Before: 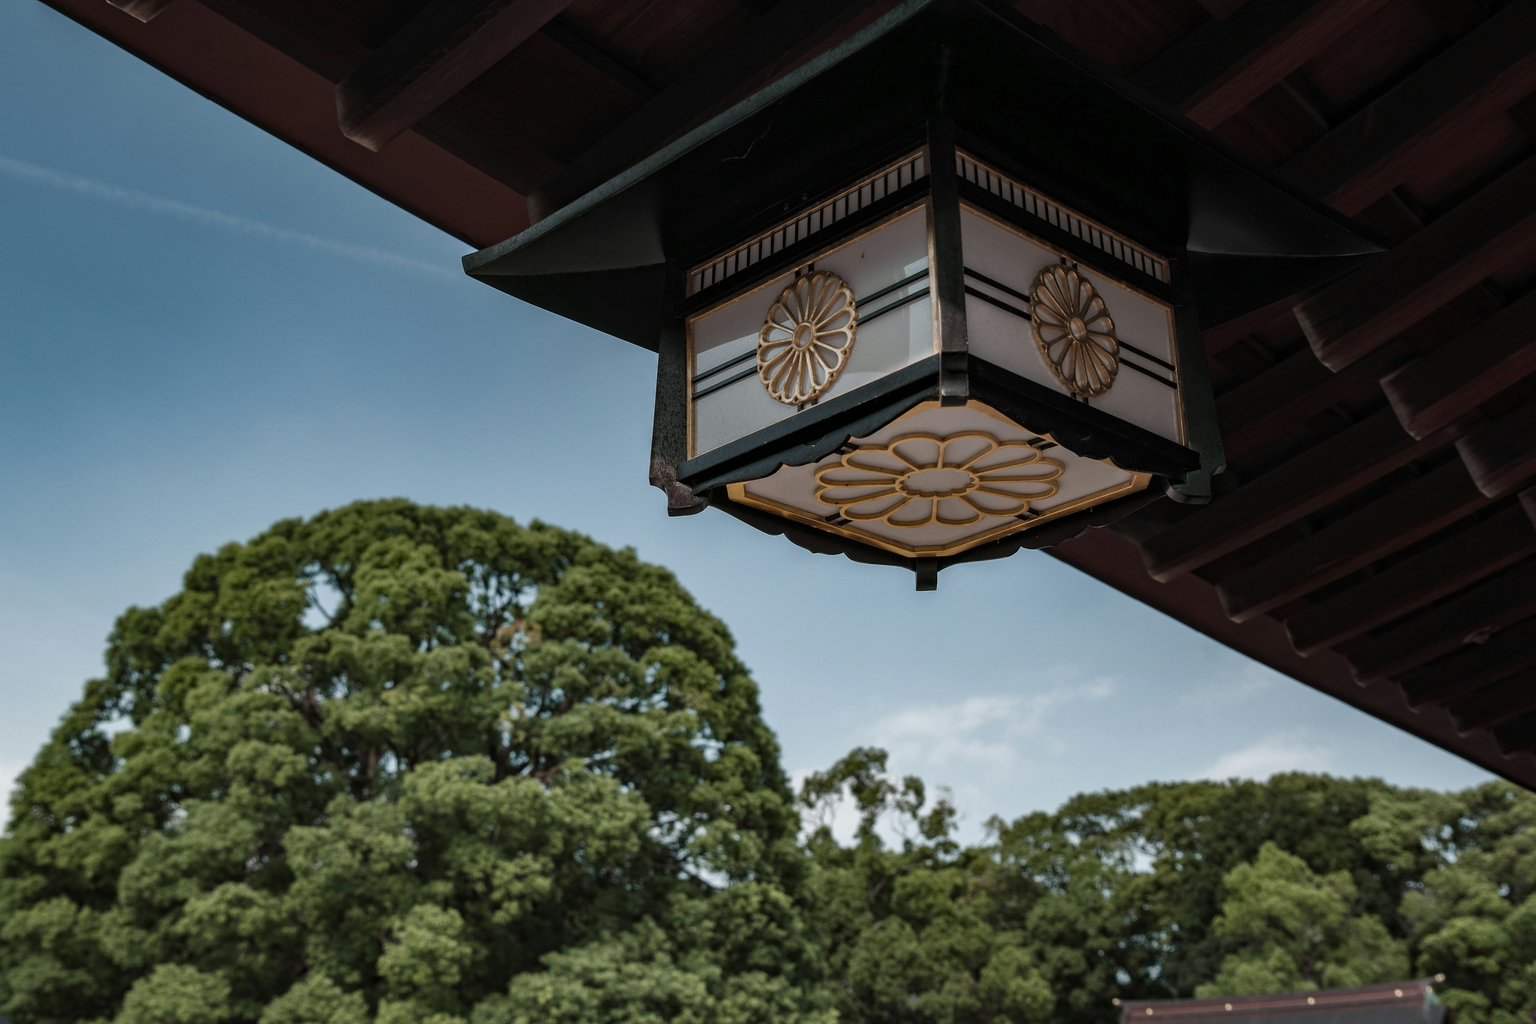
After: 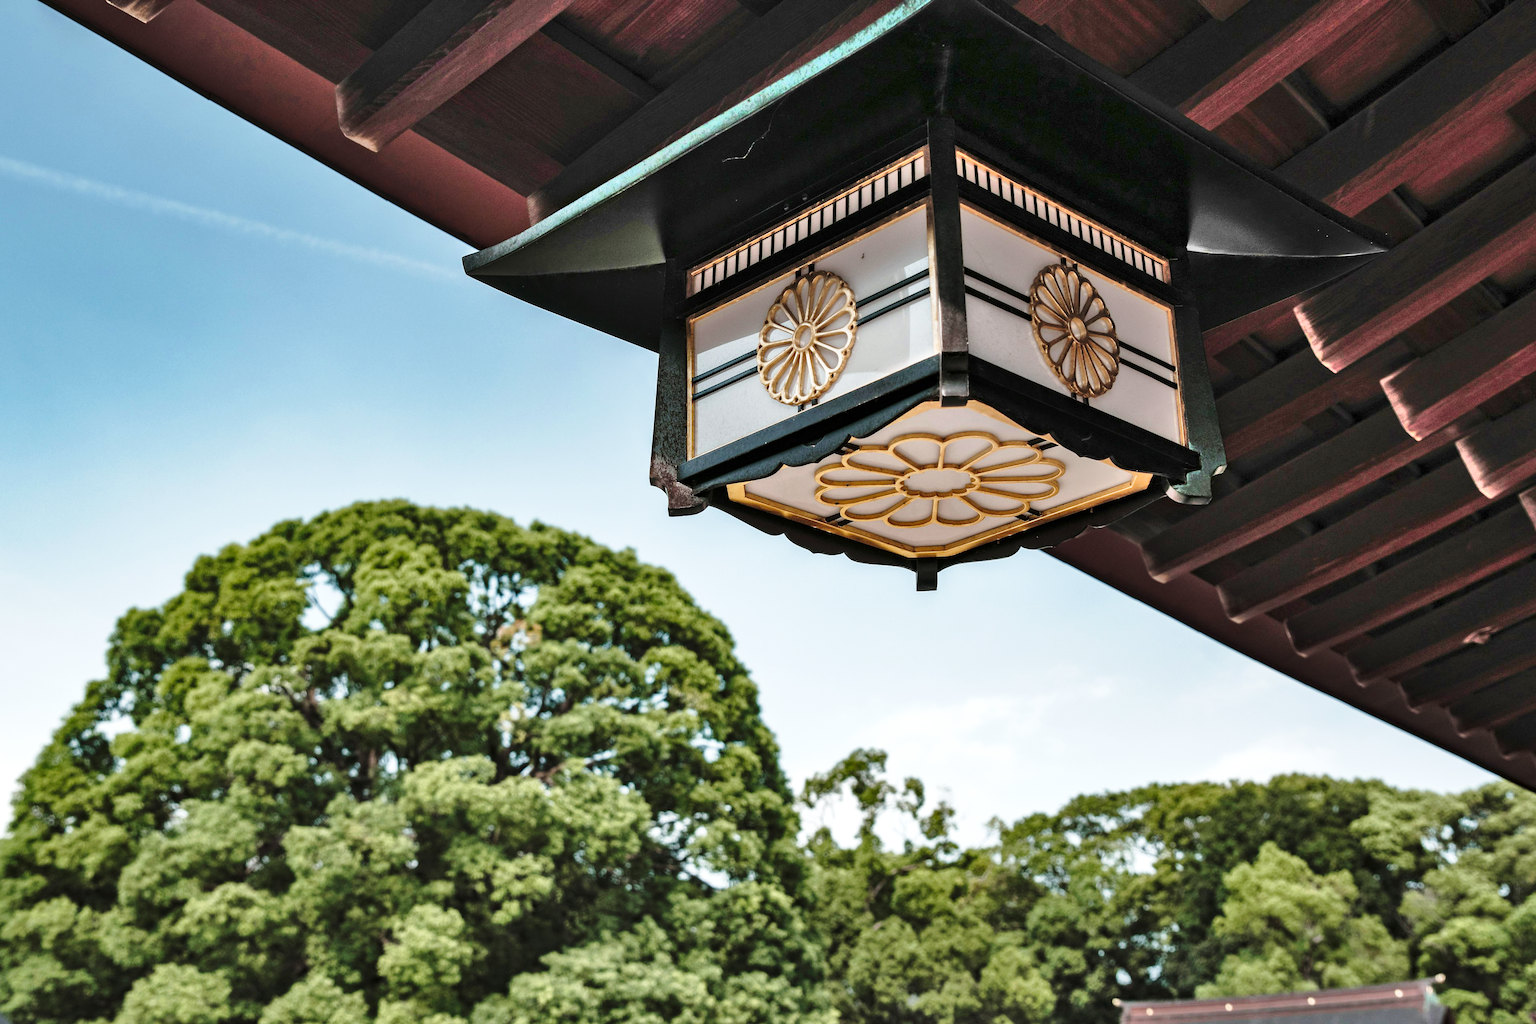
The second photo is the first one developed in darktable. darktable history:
exposure: exposure 0.637 EV, compensate highlight preservation false
base curve: curves: ch0 [(0, 0) (0.028, 0.03) (0.121, 0.232) (0.46, 0.748) (0.859, 0.968) (1, 1)], preserve colors none
shadows and highlights: shadows 73.48, highlights -24.22, soften with gaussian
